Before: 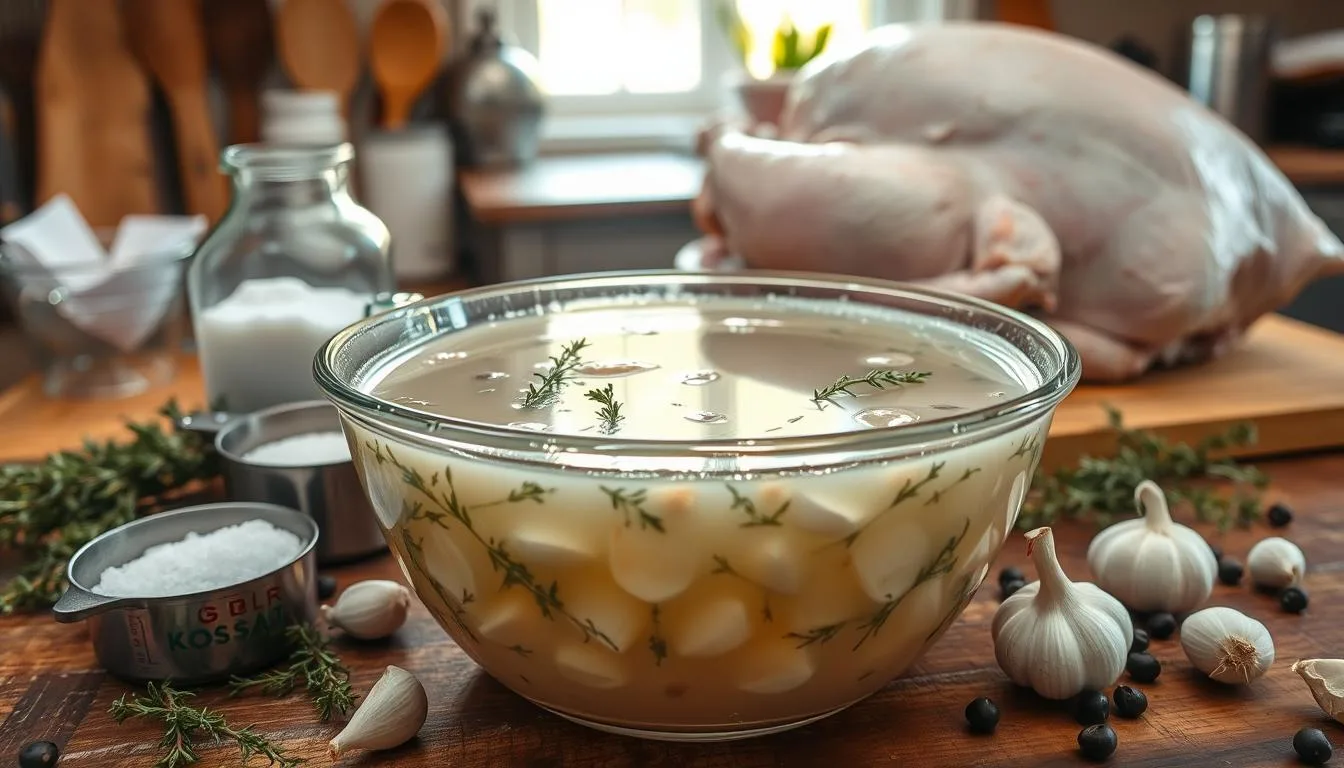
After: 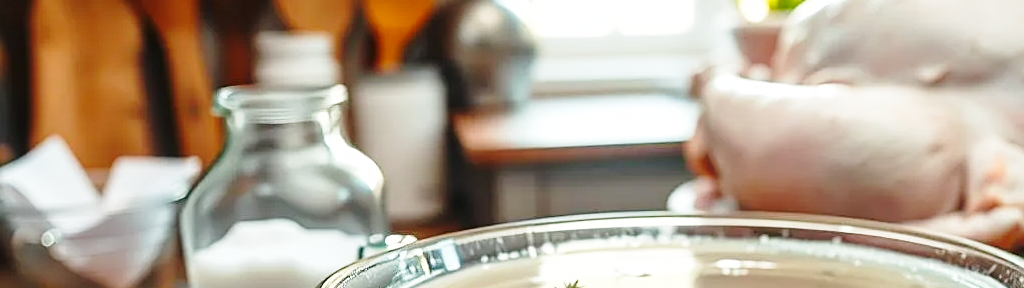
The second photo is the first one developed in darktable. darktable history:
crop: left 0.533%, top 7.635%, right 23.225%, bottom 54.746%
sharpen: on, module defaults
base curve: curves: ch0 [(0, 0) (0.028, 0.03) (0.121, 0.232) (0.46, 0.748) (0.859, 0.968) (1, 1)], preserve colors none
